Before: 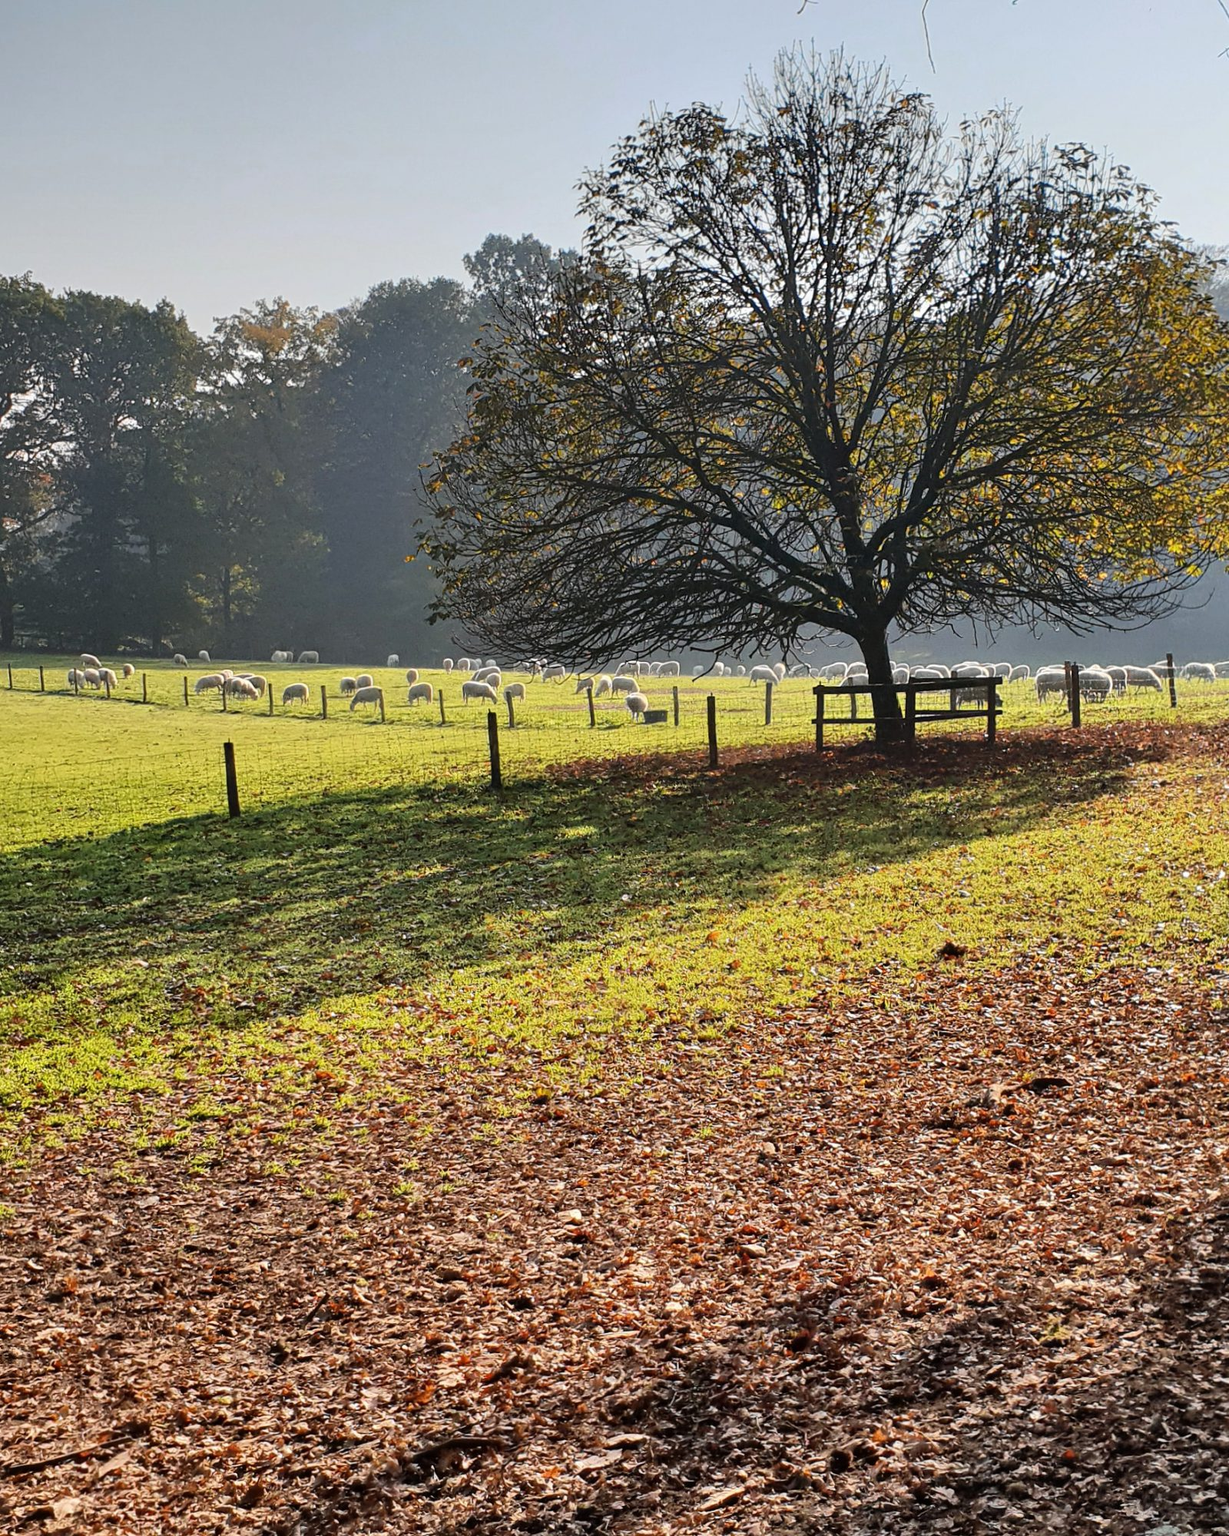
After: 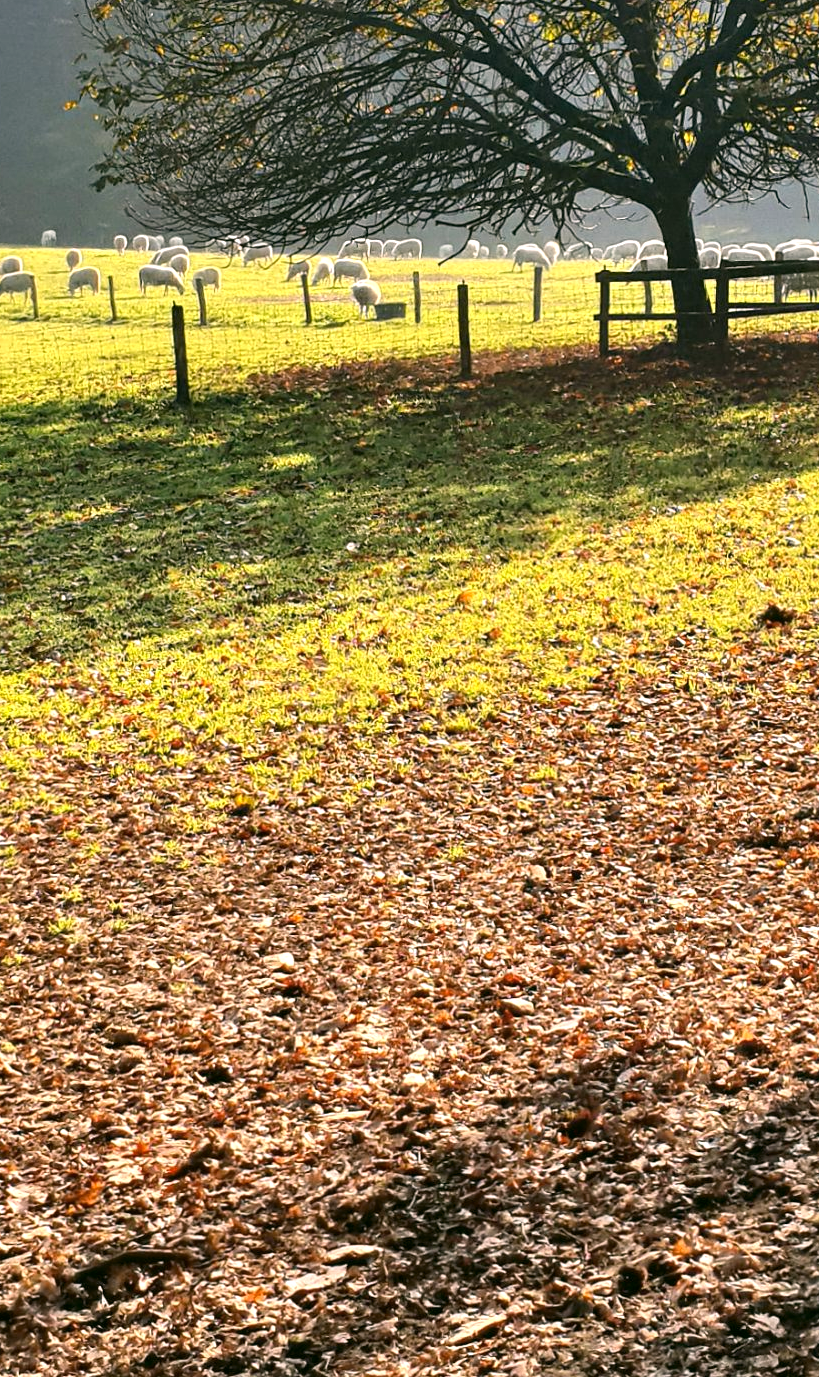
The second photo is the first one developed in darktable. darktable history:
crop and rotate: left 28.996%, top 31.141%, right 19.816%
color correction: highlights a* 4.02, highlights b* 4.97, shadows a* -7.68, shadows b* 4.64
exposure: black level correction 0, exposure 0.588 EV, compensate highlight preservation false
